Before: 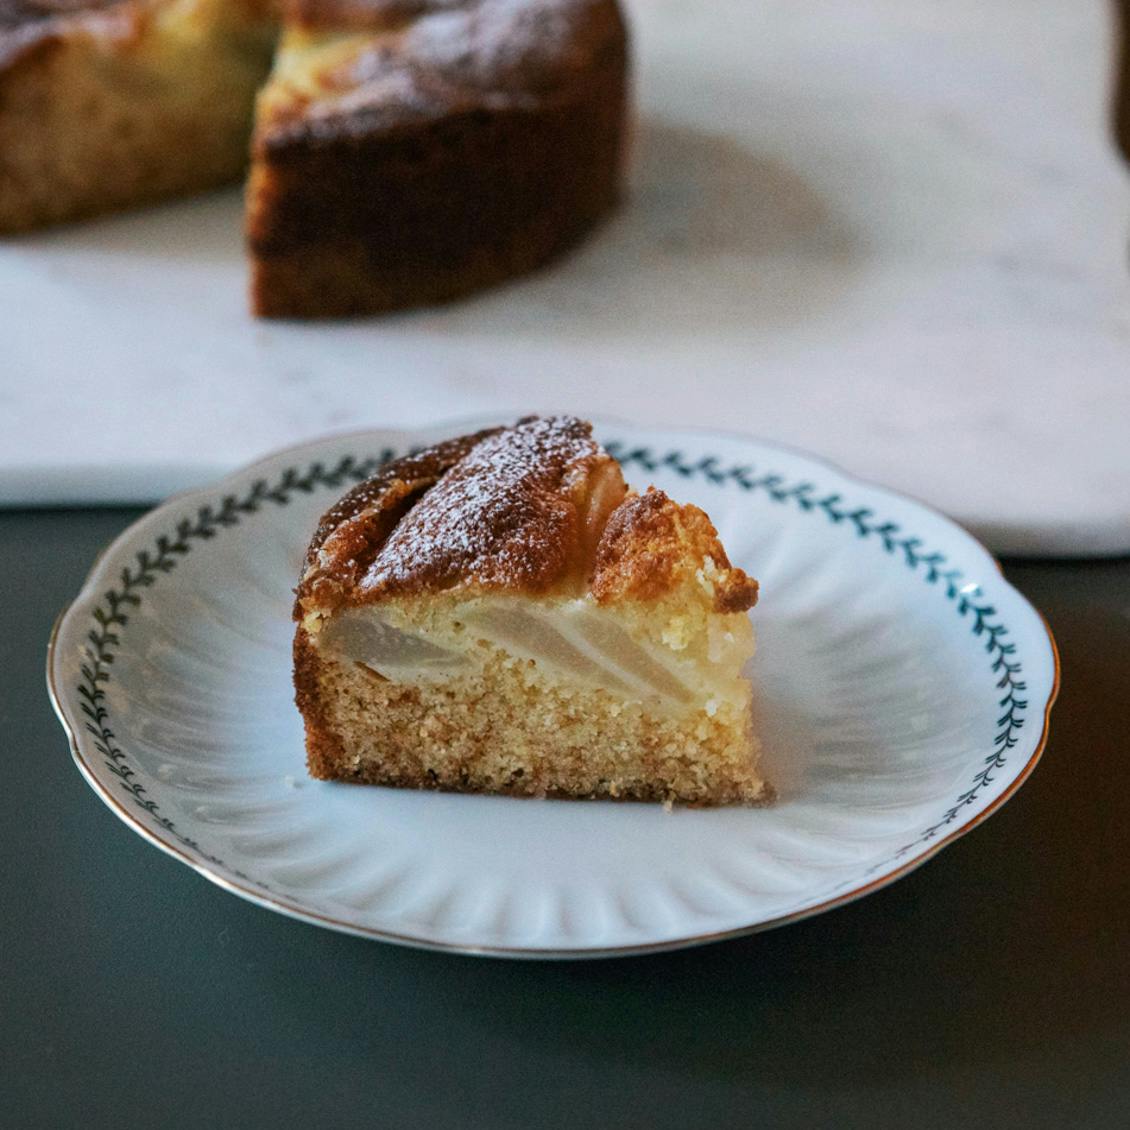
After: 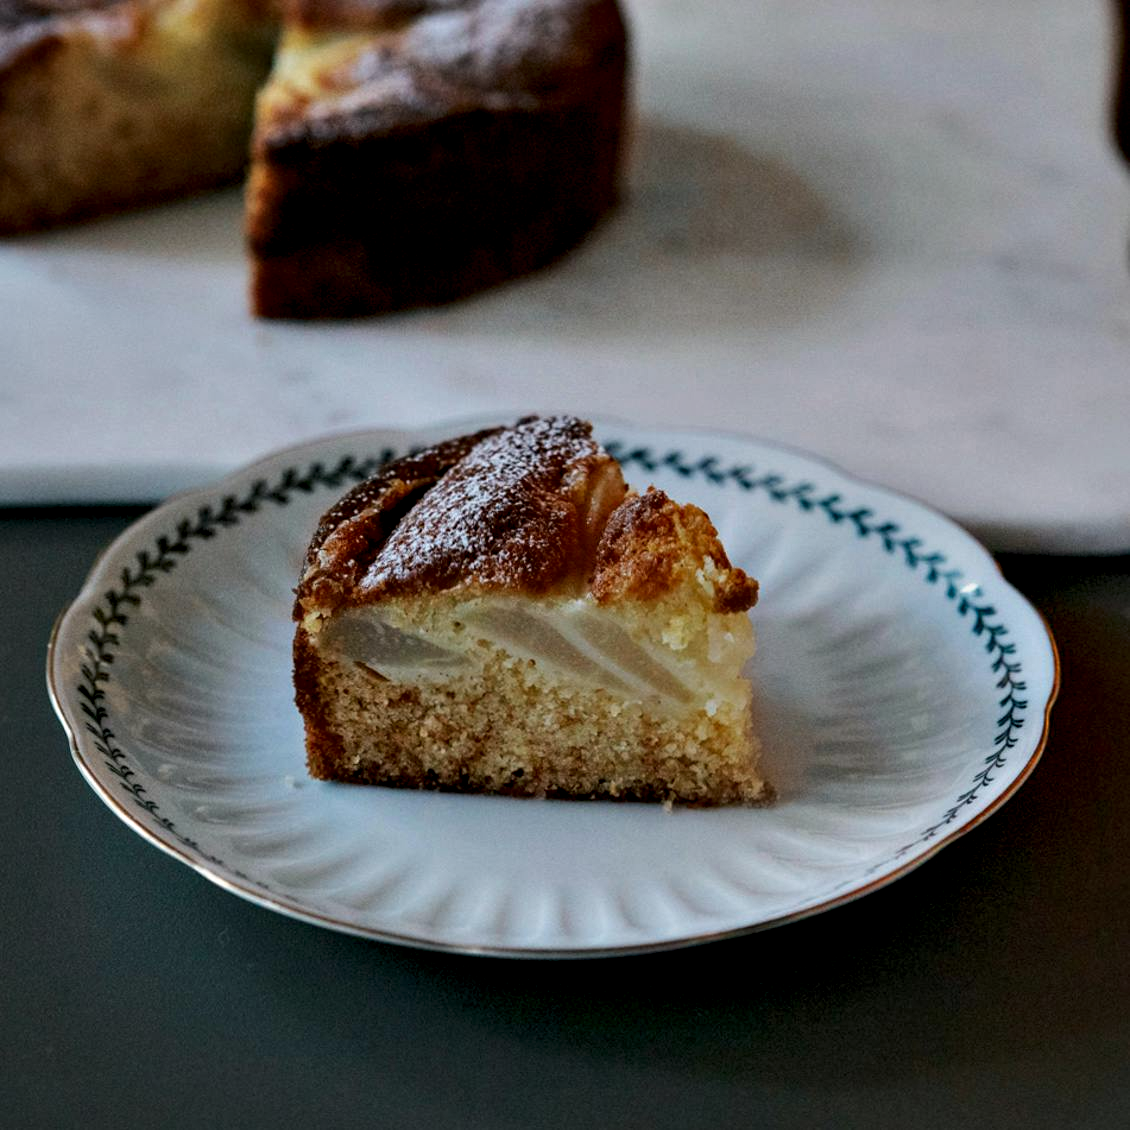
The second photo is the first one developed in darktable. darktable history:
contrast equalizer: y [[0.6 ×6], [0.55 ×6], [0 ×6], [0 ×6], [0 ×6]]
tone equalizer: on, module defaults
exposure: black level correction 0, exposure -0.698 EV, compensate exposure bias true, compensate highlight preservation false
